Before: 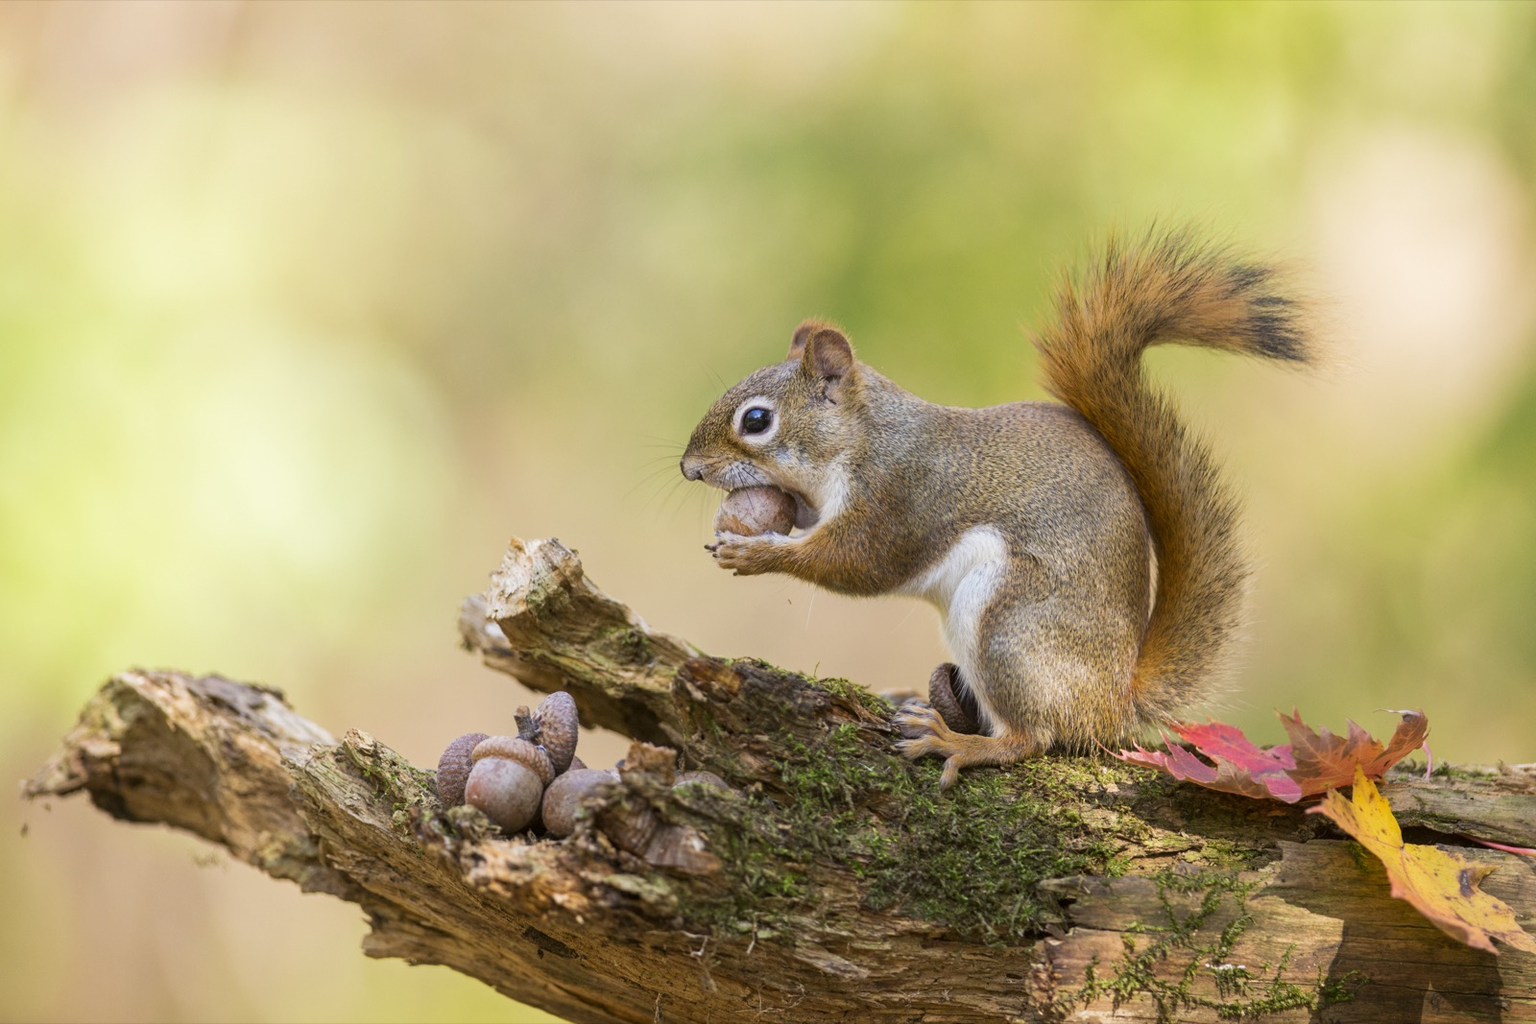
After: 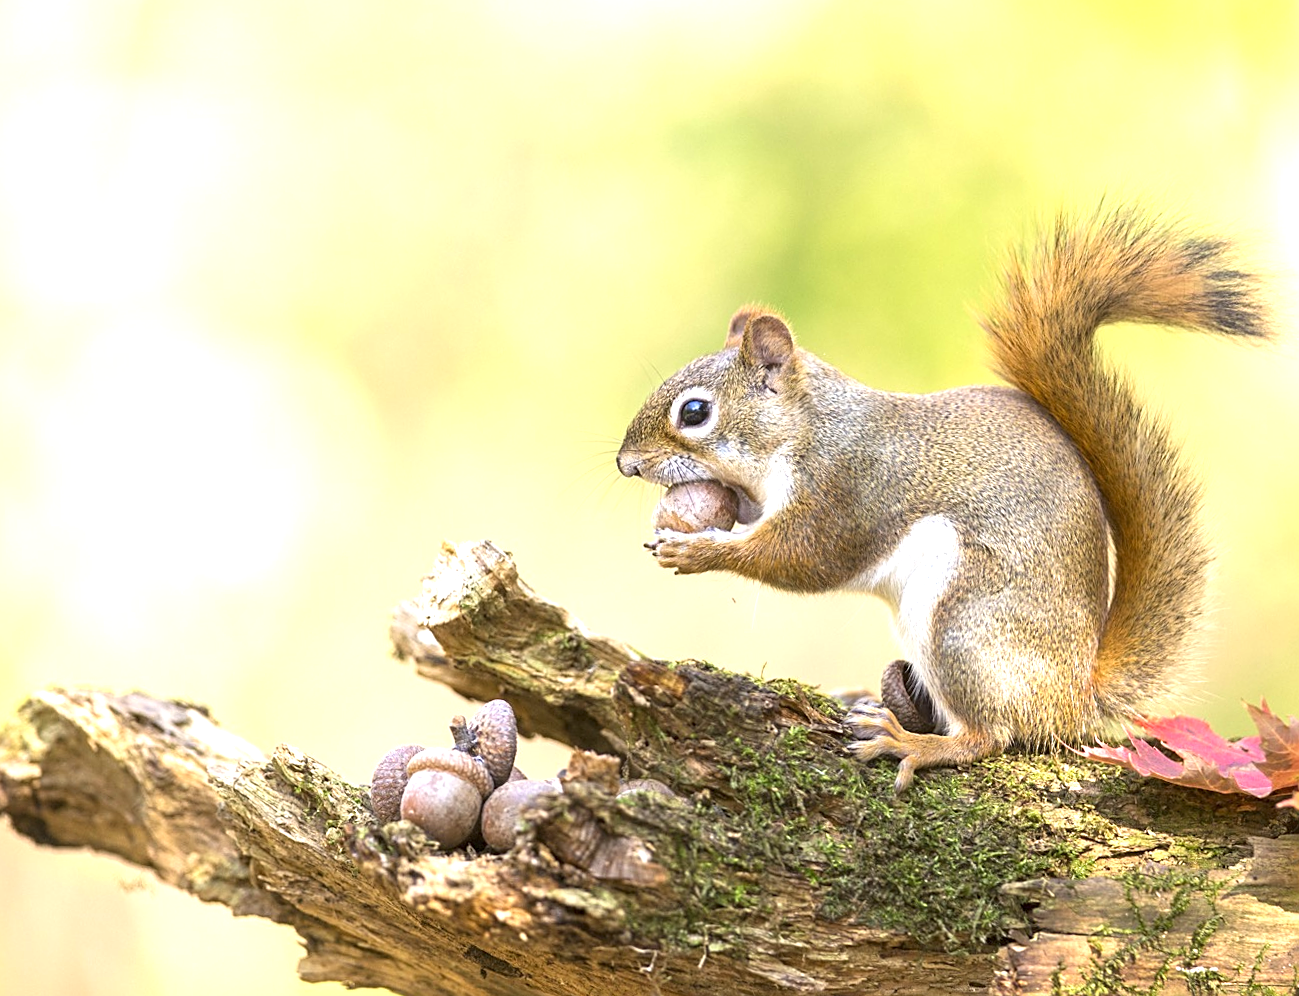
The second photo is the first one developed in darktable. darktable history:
exposure: black level correction 0, exposure 1.105 EV, compensate highlight preservation false
sharpen: on, module defaults
crop and rotate: angle 1.42°, left 4.08%, top 0.688%, right 11.681%, bottom 2.464%
